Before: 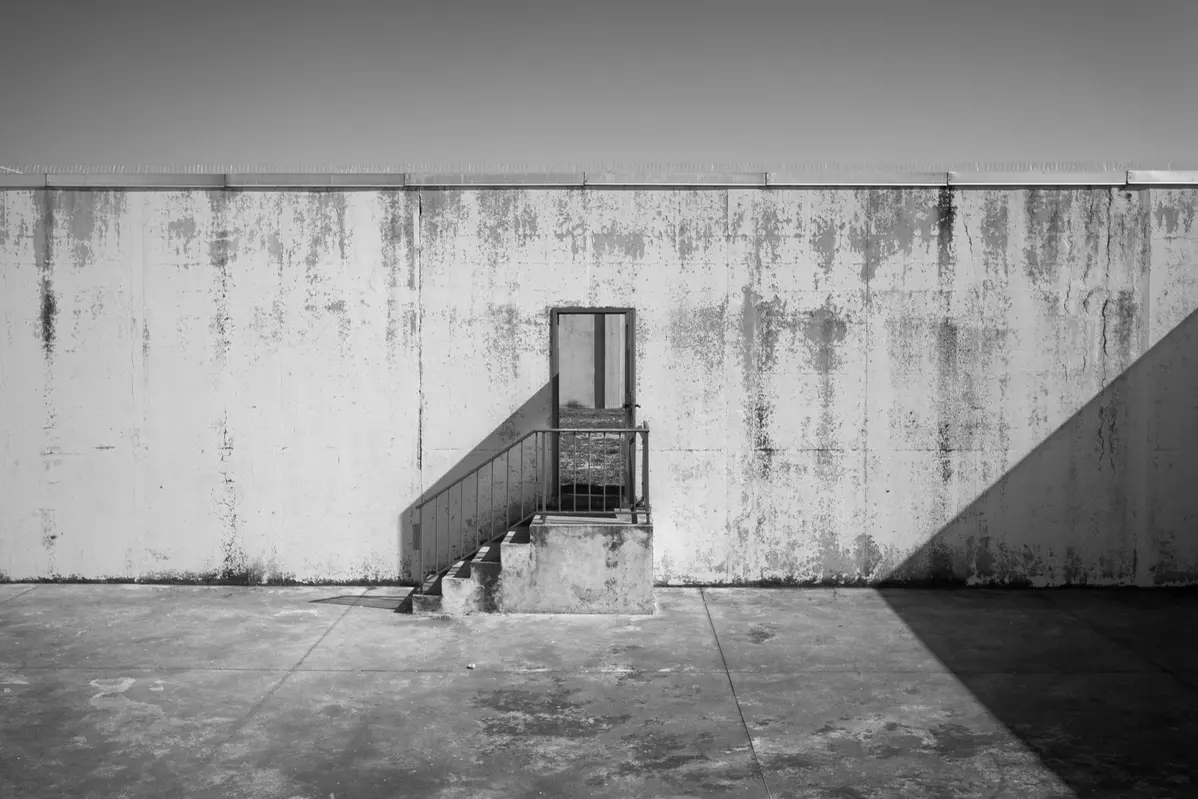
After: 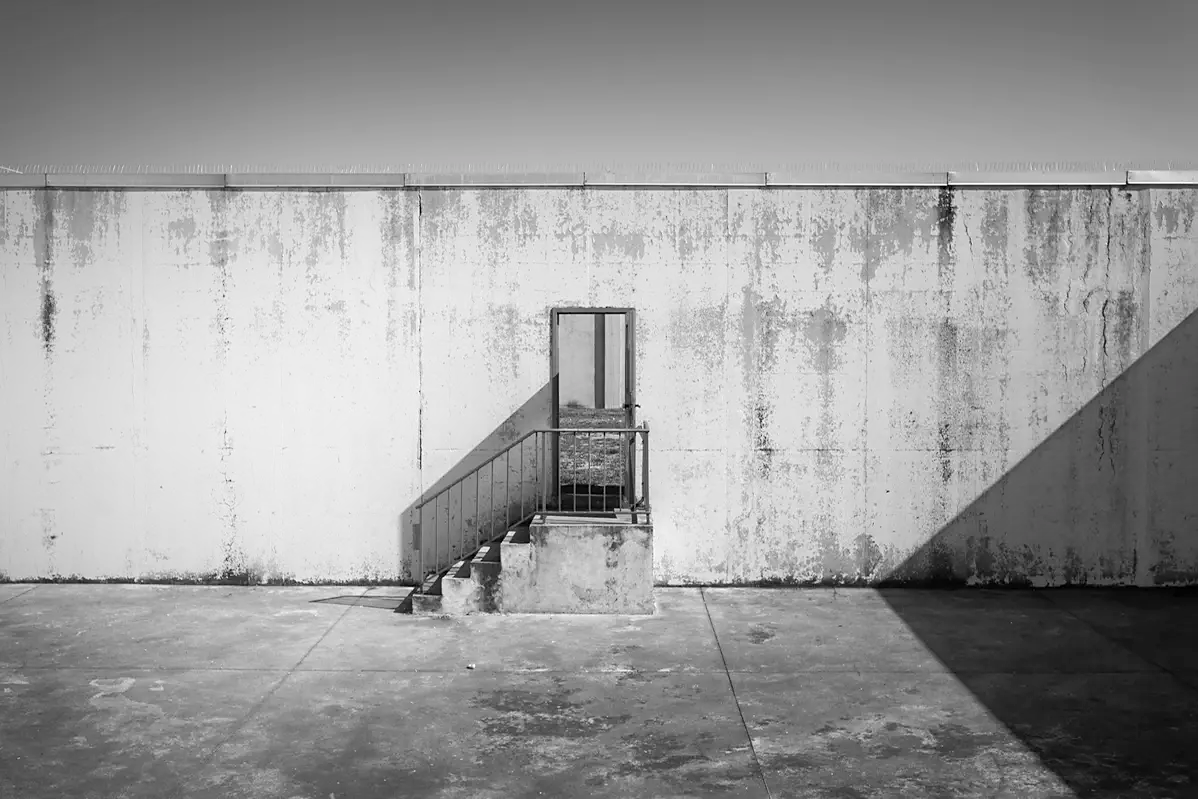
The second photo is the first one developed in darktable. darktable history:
sharpen: radius 1.605, amount 0.366, threshold 1.292
shadows and highlights: highlights 71.62, soften with gaussian
color balance rgb: perceptual saturation grading › global saturation 19.383%
tone equalizer: edges refinement/feathering 500, mask exposure compensation -1.57 EV, preserve details no
